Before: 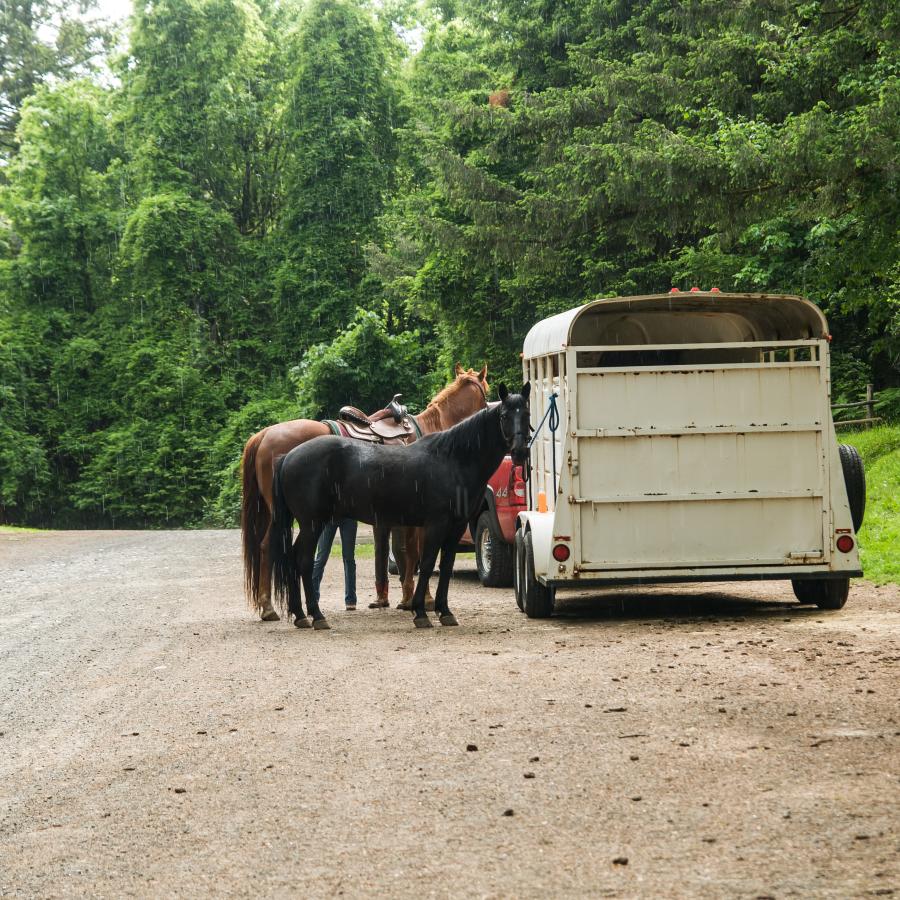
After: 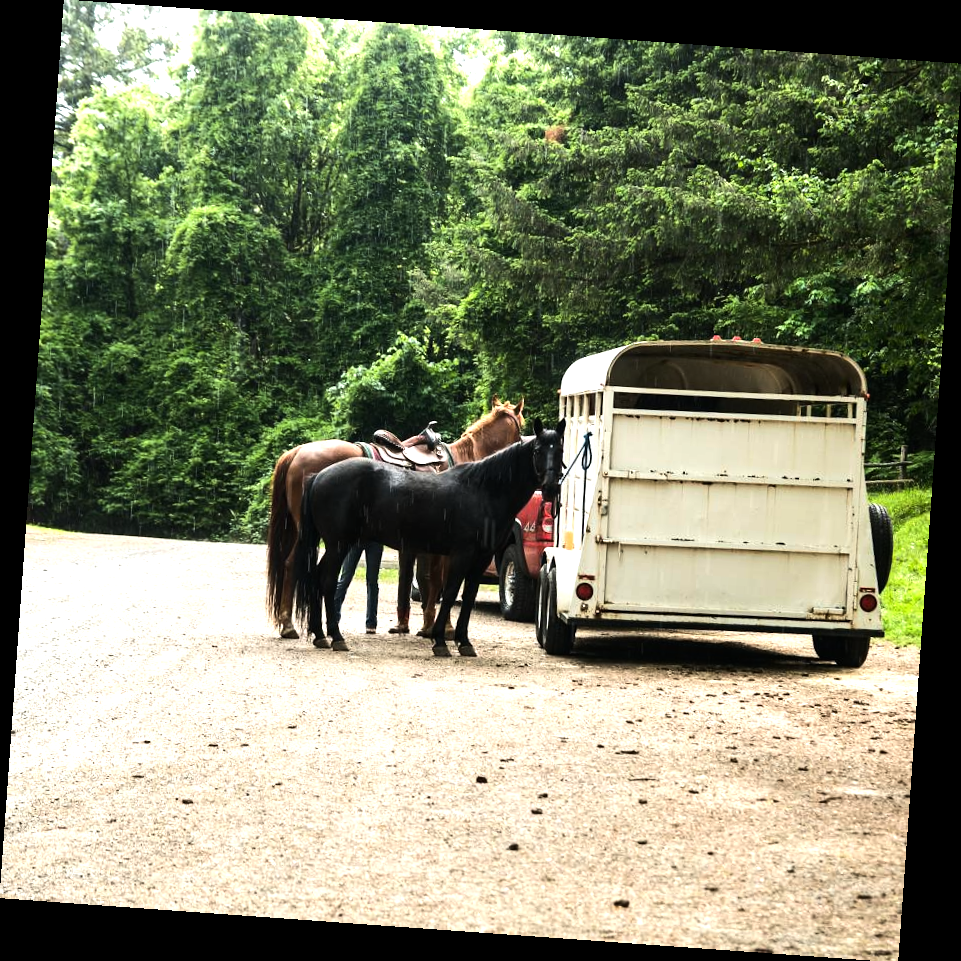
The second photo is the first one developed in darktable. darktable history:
tone equalizer: -8 EV -1.08 EV, -7 EV -1.01 EV, -6 EV -0.867 EV, -5 EV -0.578 EV, -3 EV 0.578 EV, -2 EV 0.867 EV, -1 EV 1.01 EV, +0 EV 1.08 EV, edges refinement/feathering 500, mask exposure compensation -1.57 EV, preserve details no
rotate and perspective: rotation 4.1°, automatic cropping off
exposure: black level correction 0.001, compensate highlight preservation false
